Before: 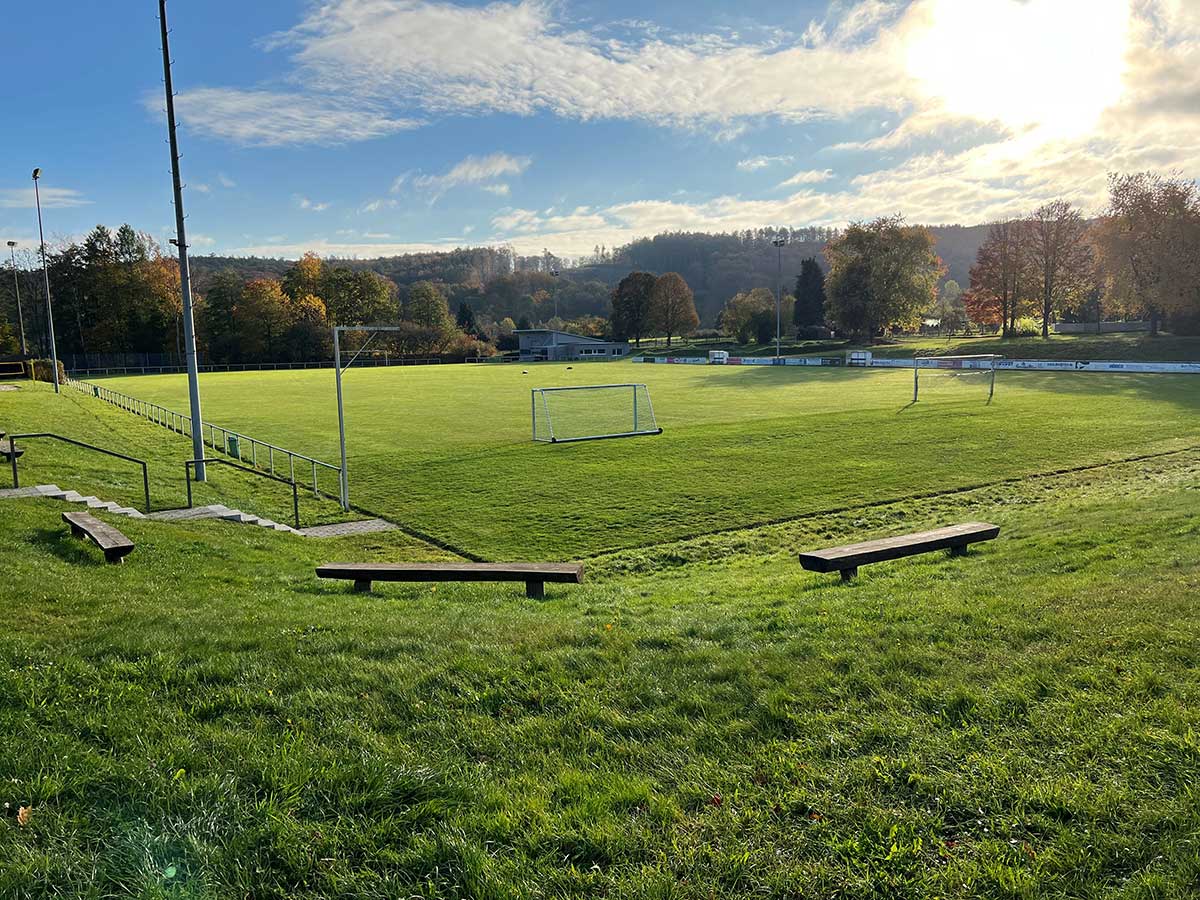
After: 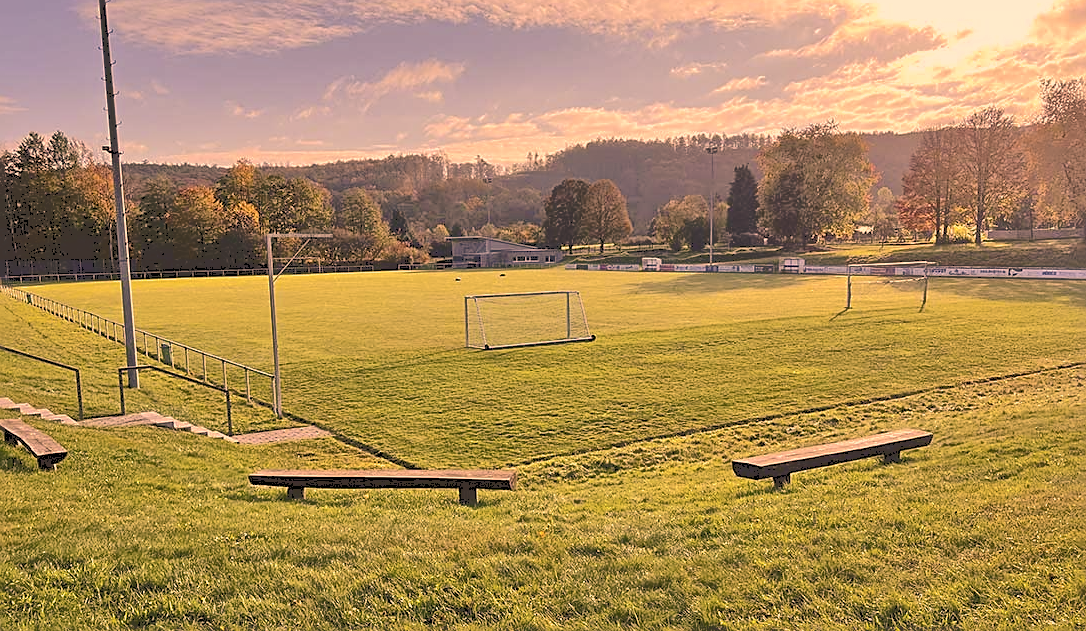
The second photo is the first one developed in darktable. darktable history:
tone curve: curves: ch0 [(0, 0) (0.003, 0.19) (0.011, 0.192) (0.025, 0.192) (0.044, 0.194) (0.069, 0.196) (0.1, 0.197) (0.136, 0.198) (0.177, 0.216) (0.224, 0.236) (0.277, 0.269) (0.335, 0.331) (0.399, 0.418) (0.468, 0.515) (0.543, 0.621) (0.623, 0.725) (0.709, 0.804) (0.801, 0.859) (0.898, 0.913) (1, 1)], color space Lab, independent channels, preserve colors none
crop: left 5.618%, top 10.347%, right 3.819%, bottom 19.45%
sharpen: on, module defaults
shadows and highlights: shadows 39.5, highlights -60.1
tone equalizer: -7 EV 0.156 EV, -6 EV 0.57 EV, -5 EV 1.16 EV, -4 EV 1.31 EV, -3 EV 1.17 EV, -2 EV 0.6 EV, -1 EV 0.155 EV
color correction: highlights a* 39.68, highlights b* 39.59, saturation 0.687
